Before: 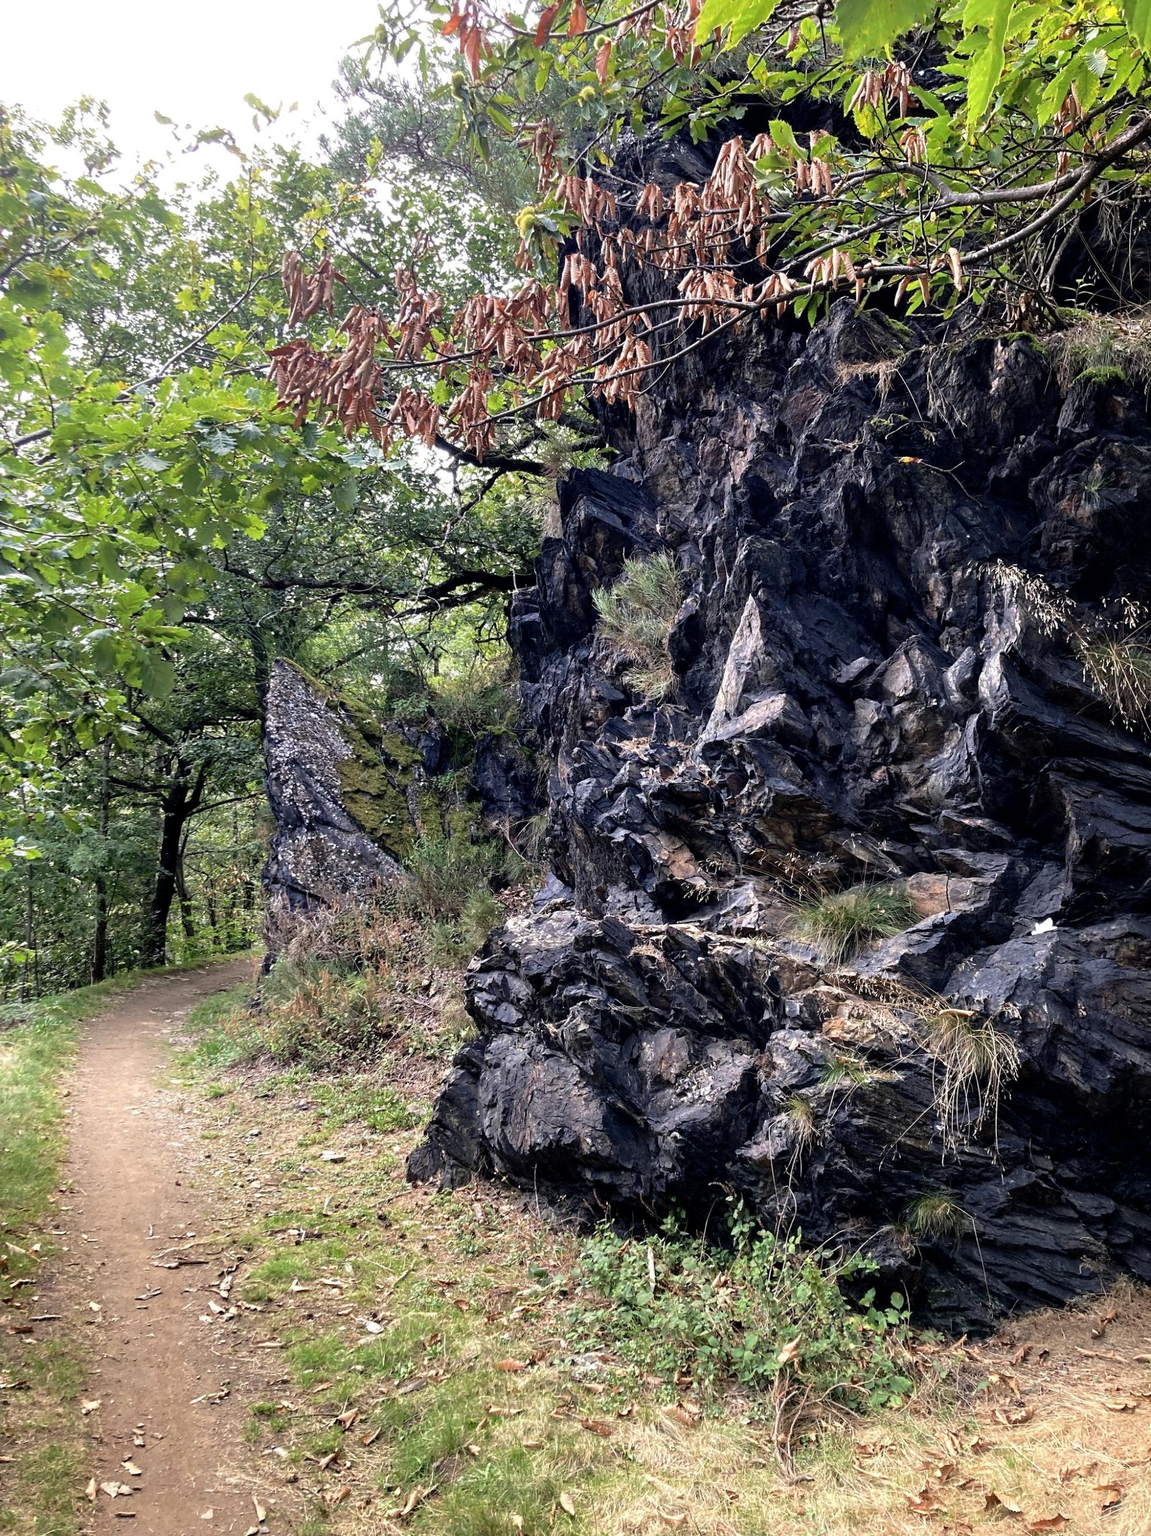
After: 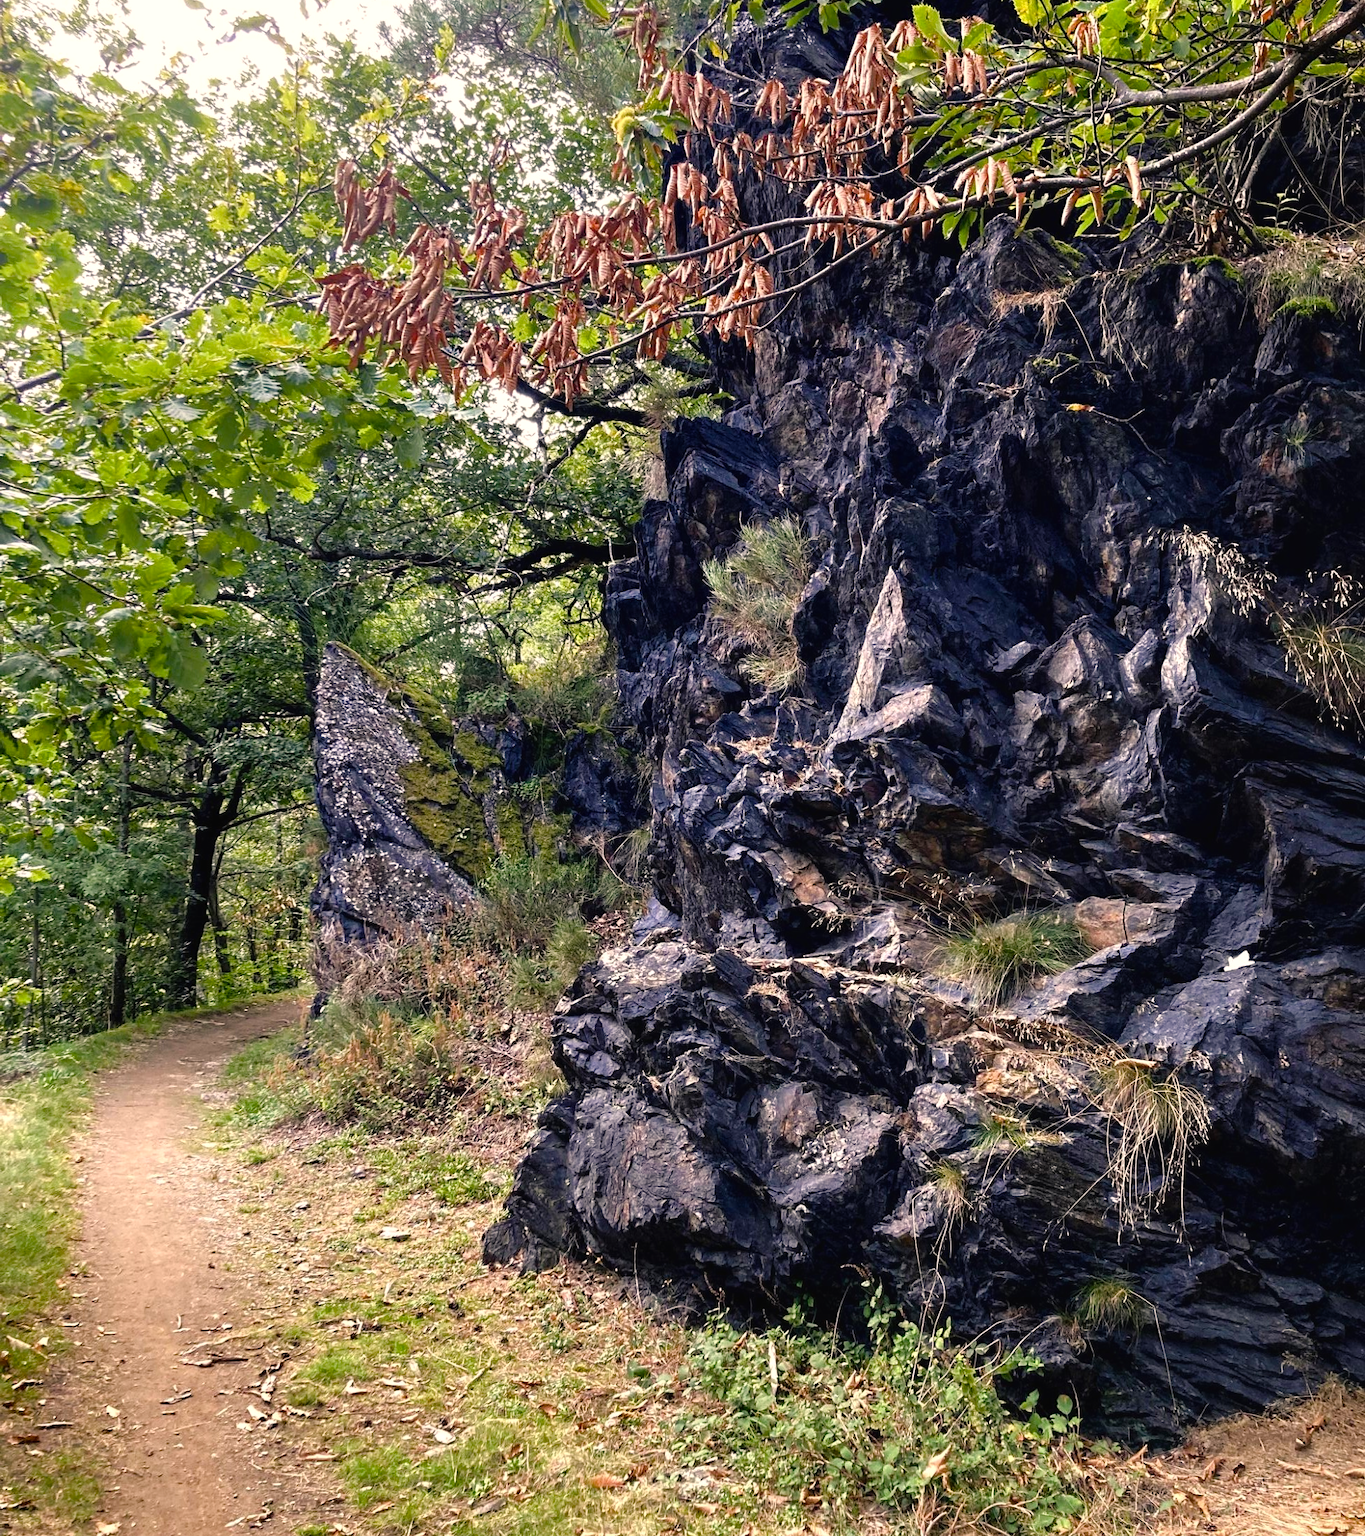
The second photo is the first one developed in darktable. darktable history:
crop: top 7.577%, bottom 8.087%
tone equalizer: on, module defaults
color balance rgb: highlights gain › chroma 3.072%, highlights gain › hue 60.21°, global offset › luminance 0.249%, perceptual saturation grading › global saturation 24.011%, perceptual saturation grading › highlights -24.316%, perceptual saturation grading › mid-tones 24.637%, perceptual saturation grading › shadows 39.968%, contrast 4.868%
